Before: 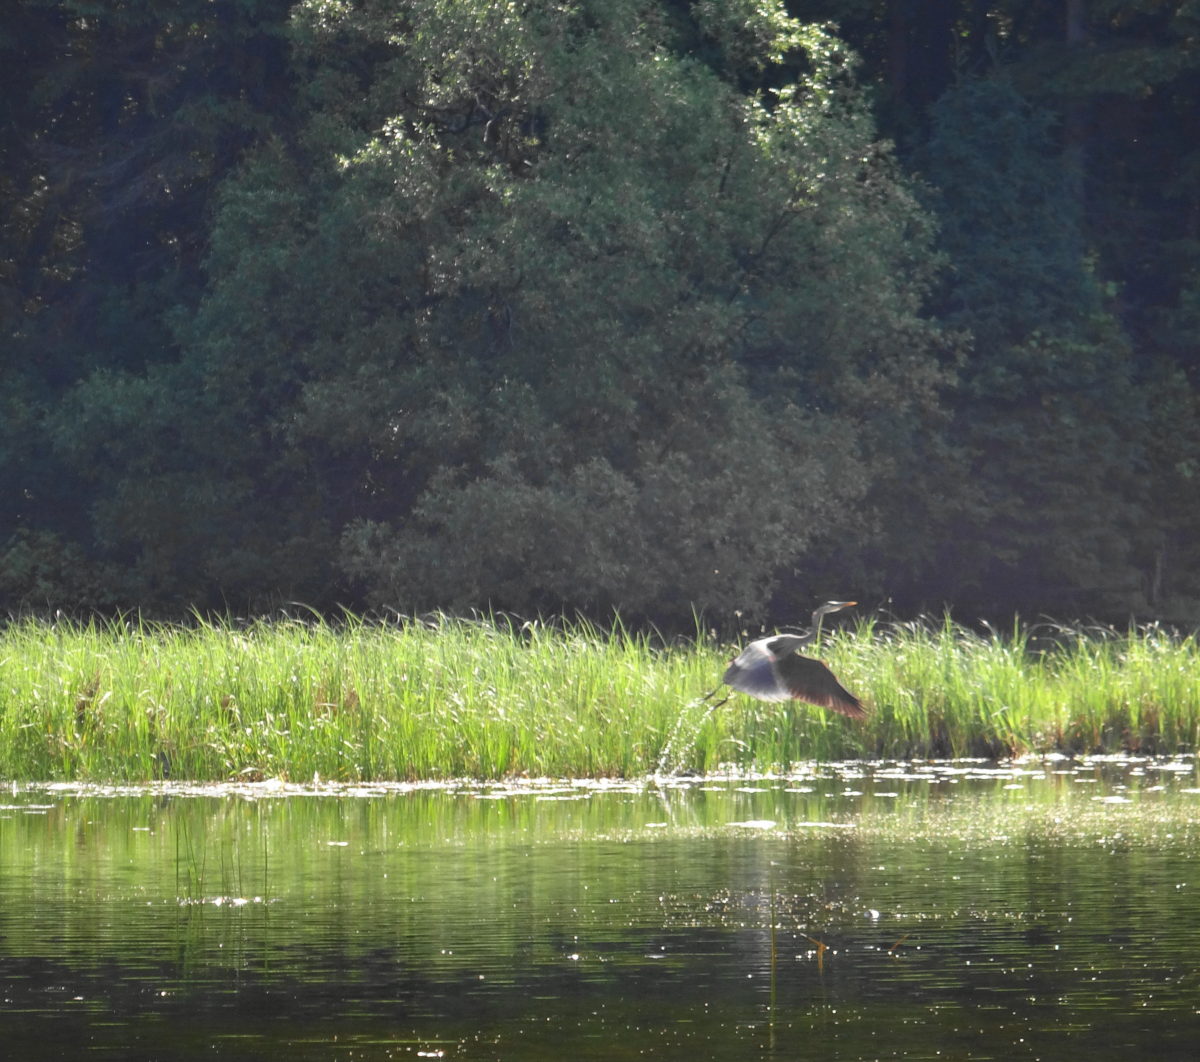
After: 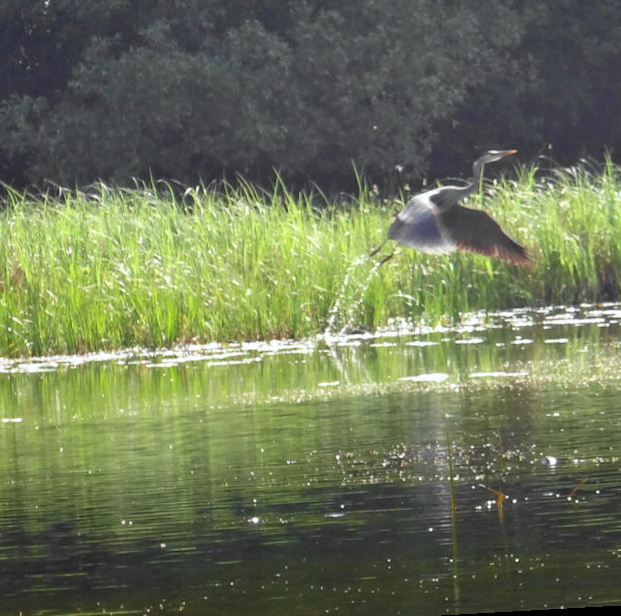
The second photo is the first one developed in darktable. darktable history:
crop: left 29.672%, top 41.786%, right 20.851%, bottom 3.487%
white balance: red 0.982, blue 1.018
rotate and perspective: rotation -3.18°, automatic cropping off
